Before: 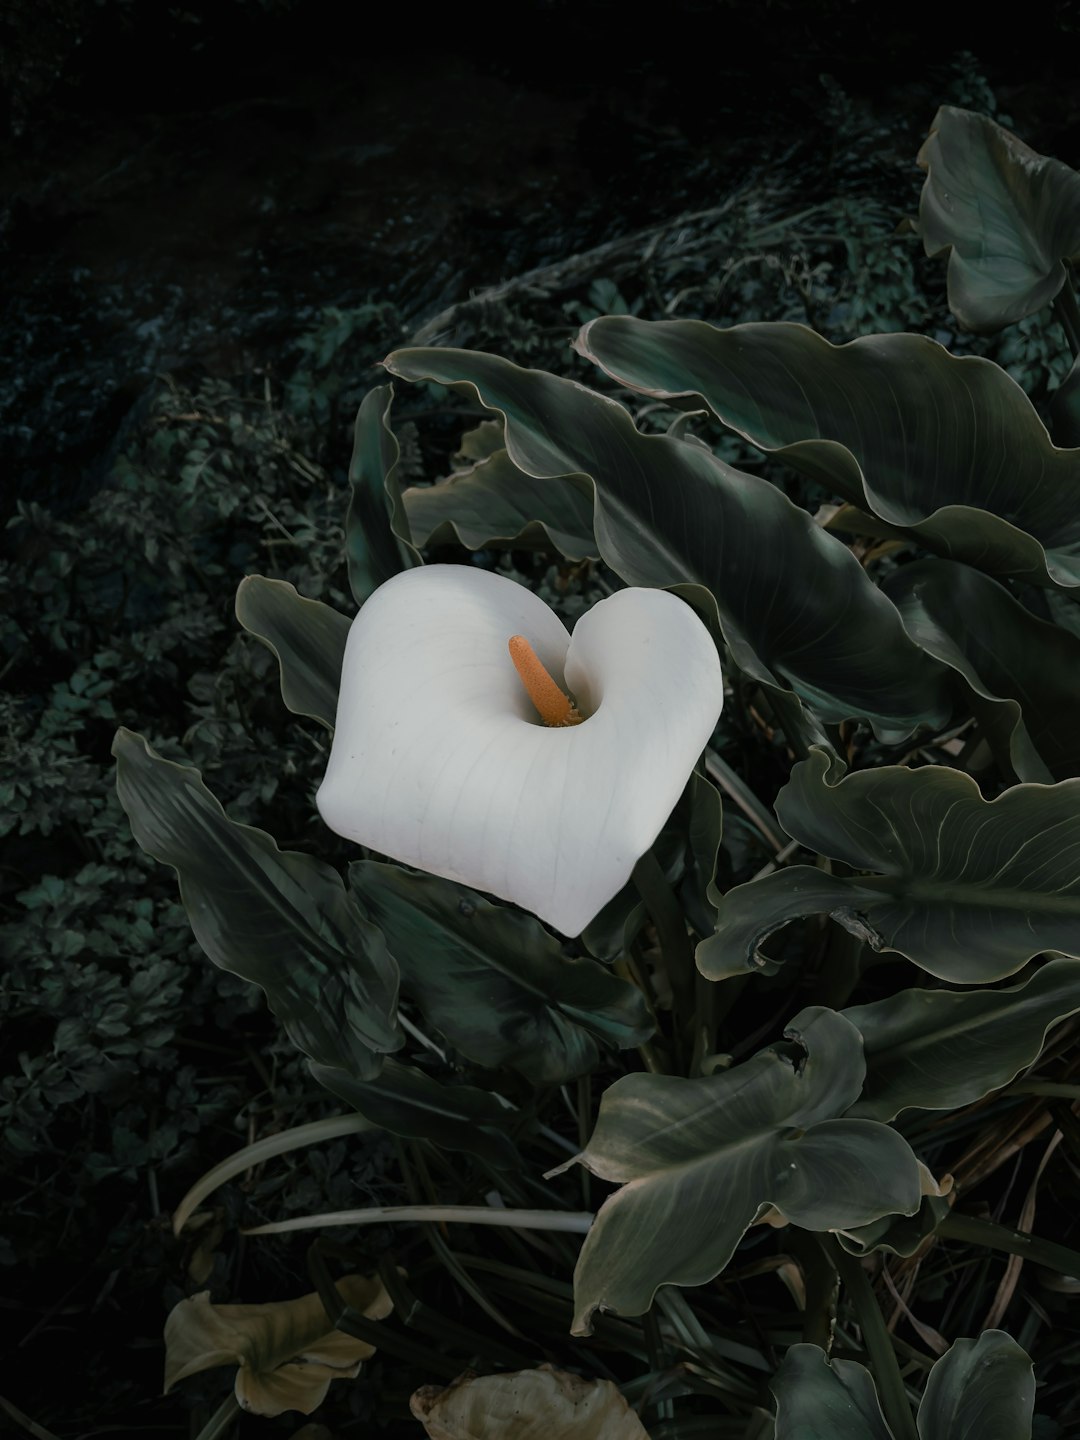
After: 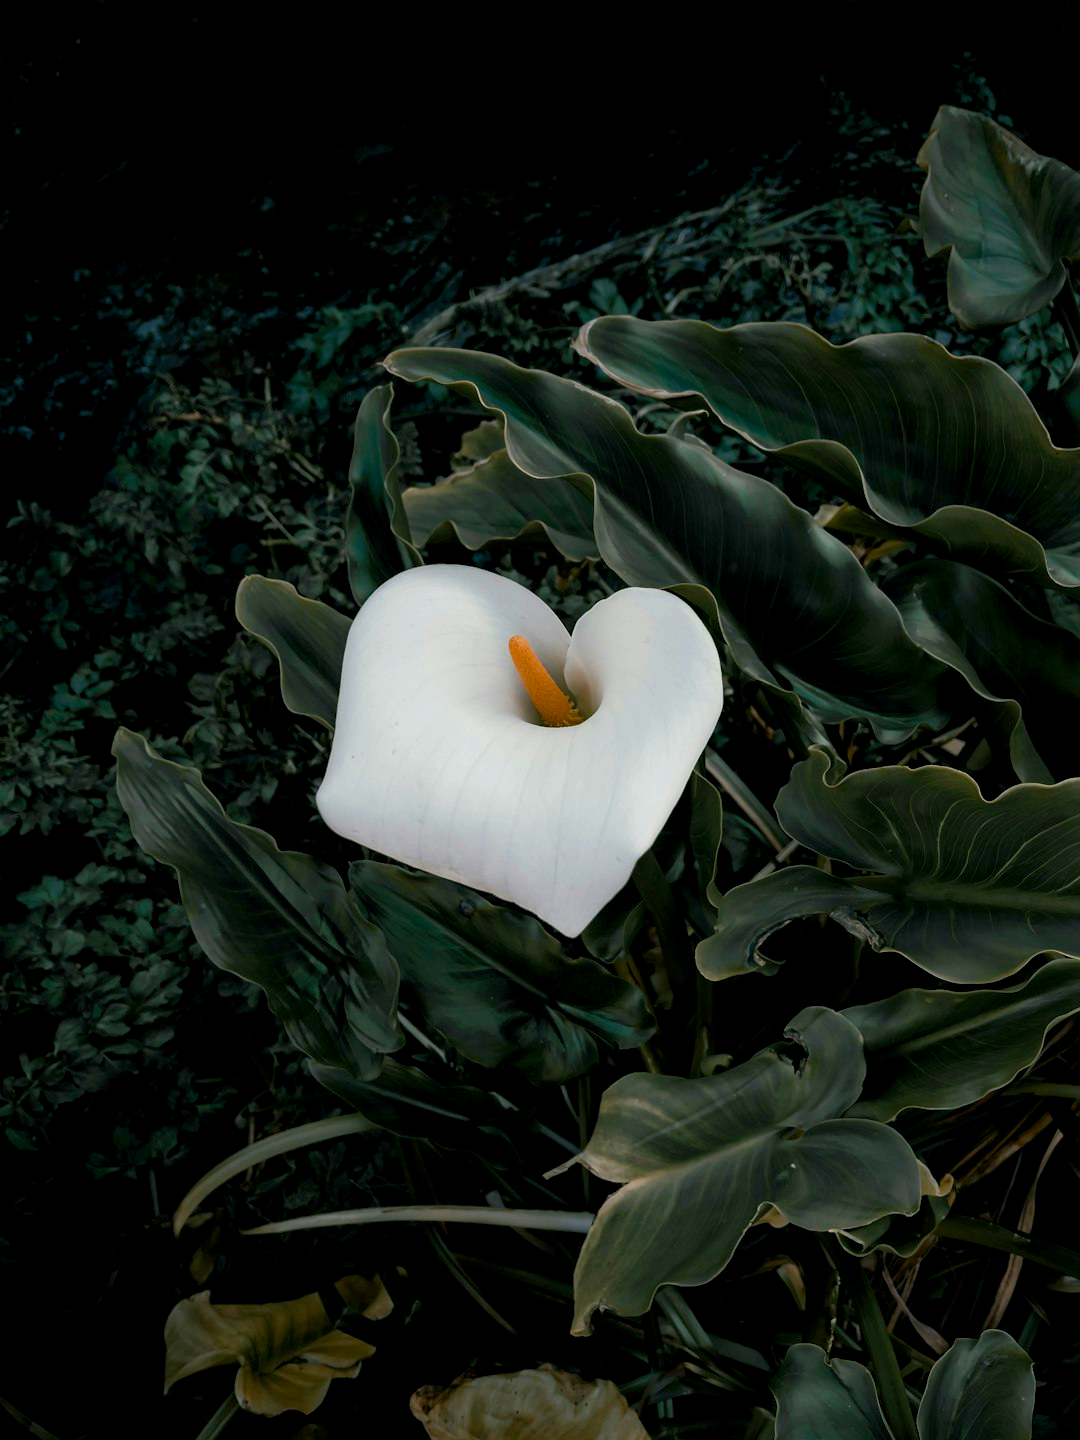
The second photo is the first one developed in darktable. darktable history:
color balance rgb: power › hue 71.49°, global offset › luminance -0.486%, perceptual saturation grading › global saturation 30.284%, perceptual brilliance grading › global brilliance 10.984%, global vibrance 20%
